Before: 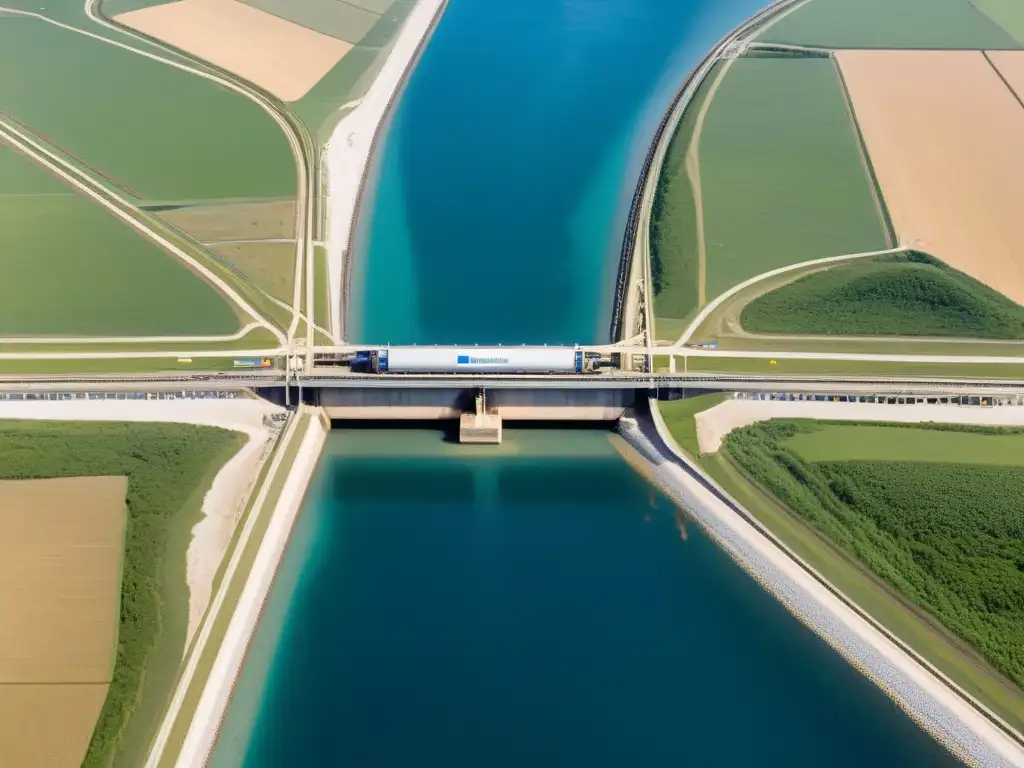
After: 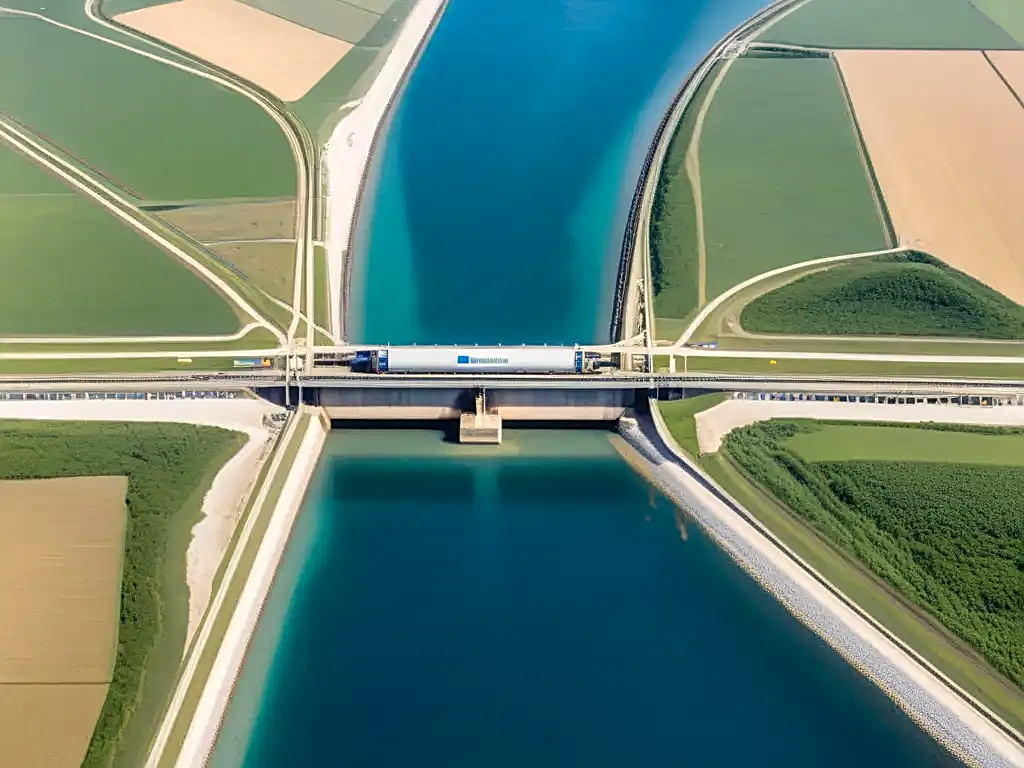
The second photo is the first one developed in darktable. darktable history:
local contrast: on, module defaults
color correction: highlights a* 0.207, highlights b* 2.7, shadows a* -0.874, shadows b* -4.78
sharpen: on, module defaults
